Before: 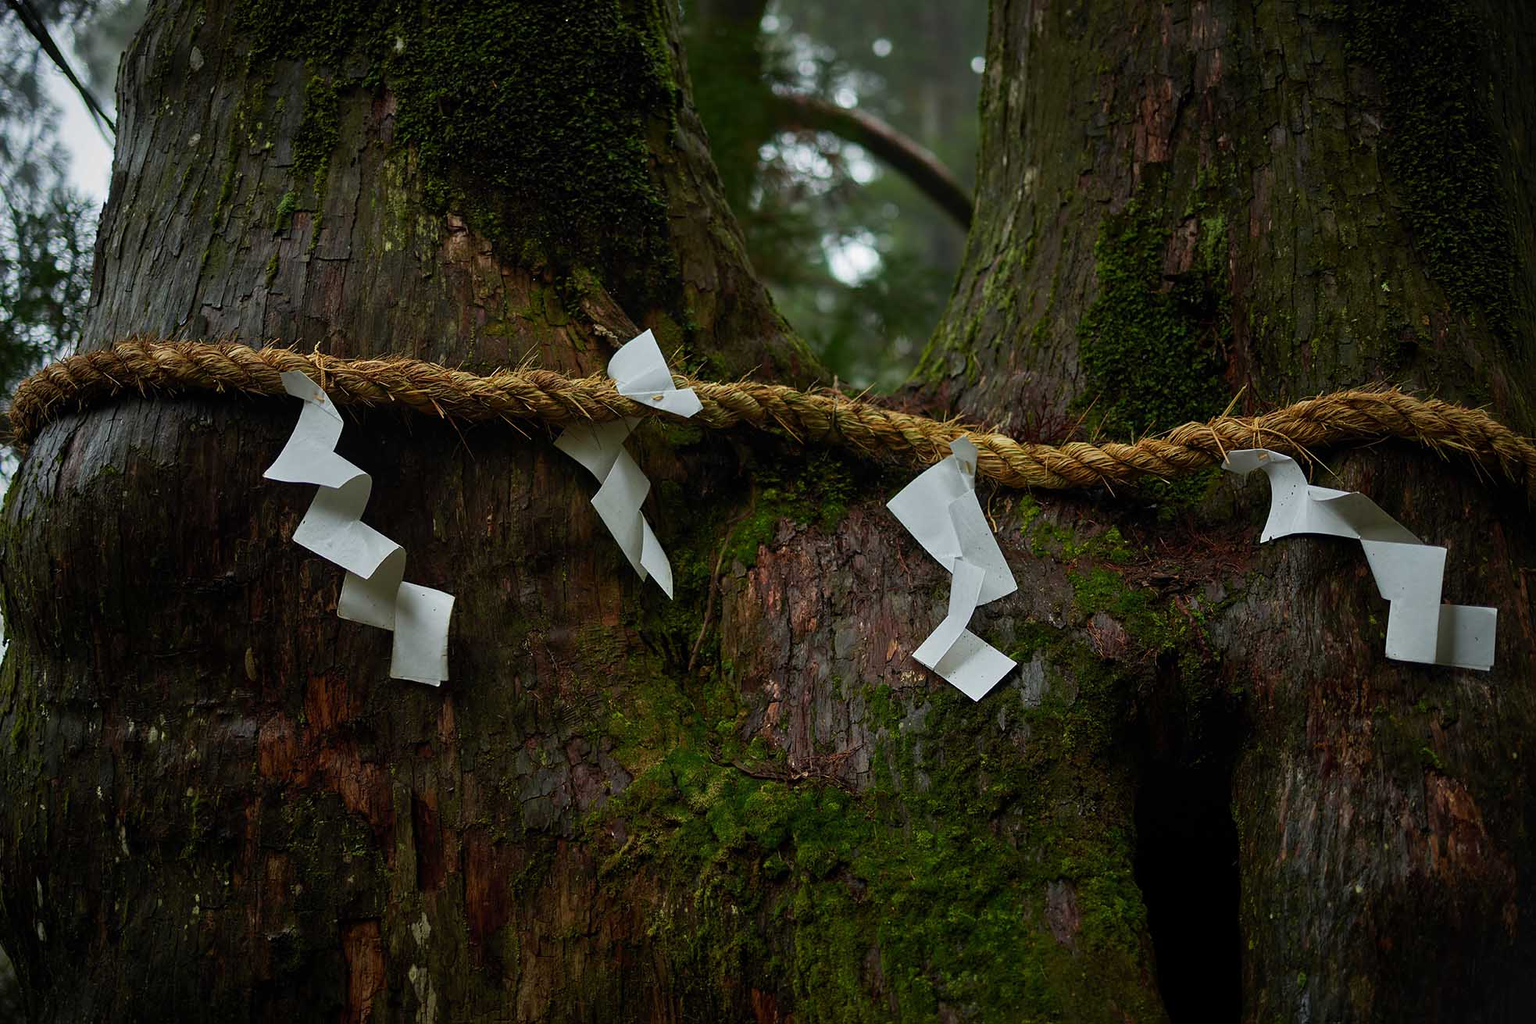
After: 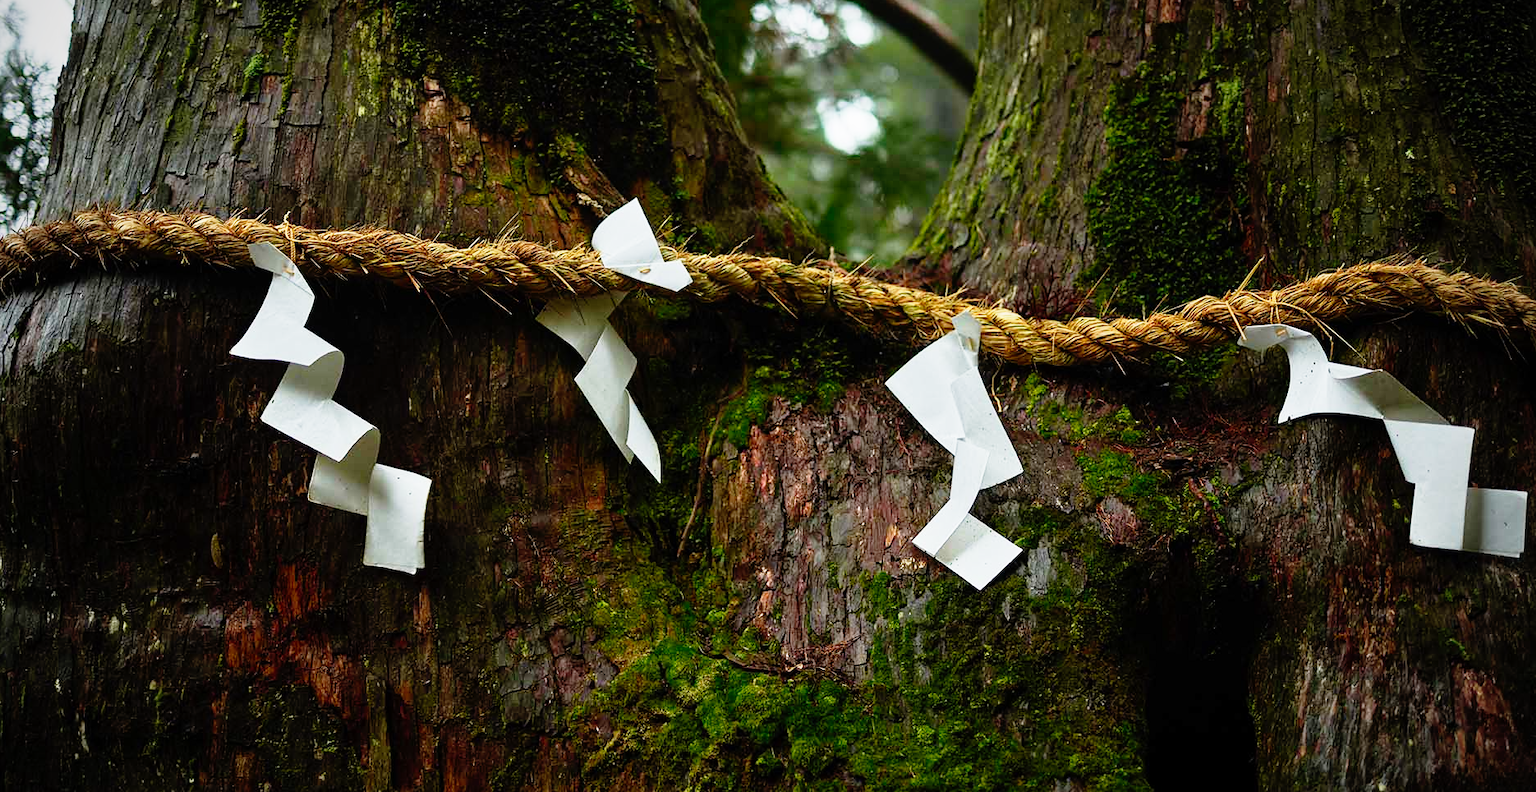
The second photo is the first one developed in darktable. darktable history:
vignetting: fall-off radius 61.25%
tone equalizer: -8 EV -0.001 EV, -7 EV 0.005 EV, -6 EV -0.032 EV, -5 EV 0.02 EV, -4 EV -0.009 EV, -3 EV 0.013 EV, -2 EV -0.046 EV, -1 EV -0.278 EV, +0 EV -0.606 EV, edges refinement/feathering 500, mask exposure compensation -1.57 EV, preserve details no
base curve: curves: ch0 [(0, 0) (0.012, 0.01) (0.073, 0.168) (0.31, 0.711) (0.645, 0.957) (1, 1)], preserve colors none
crop and rotate: left 2.915%, top 13.745%, right 1.92%, bottom 12.598%
